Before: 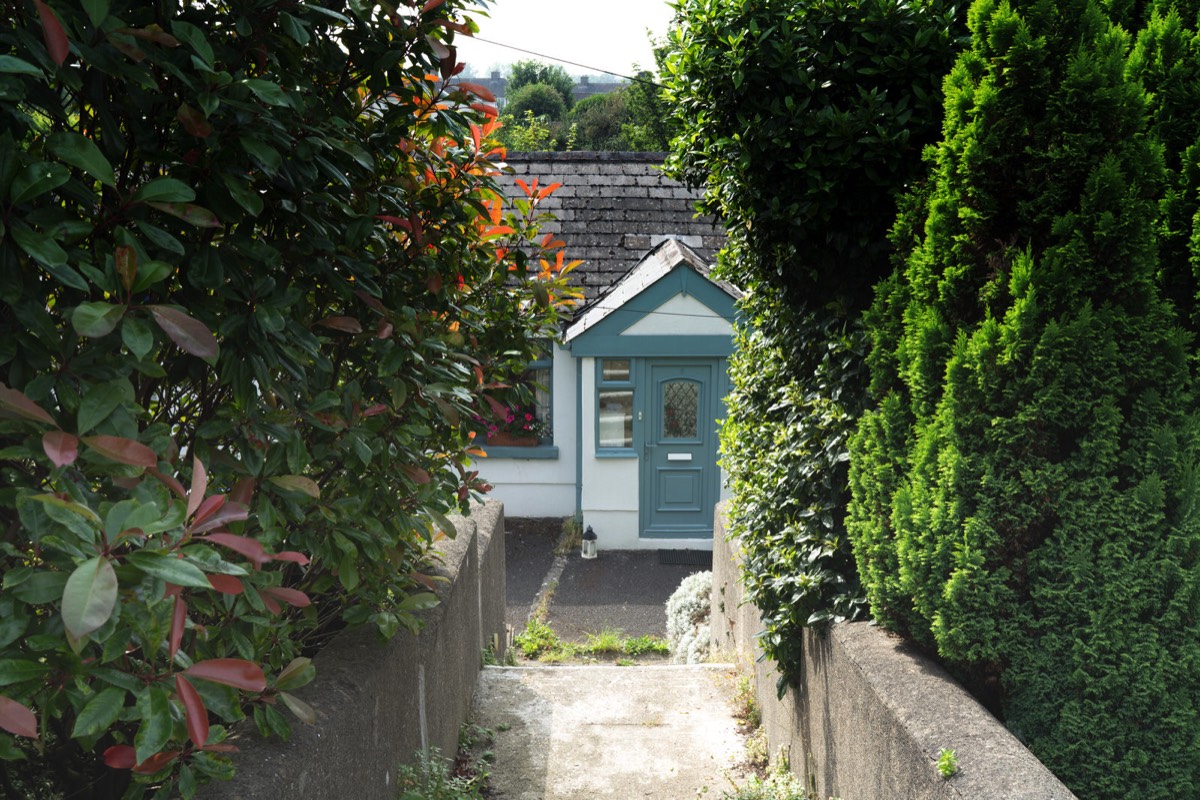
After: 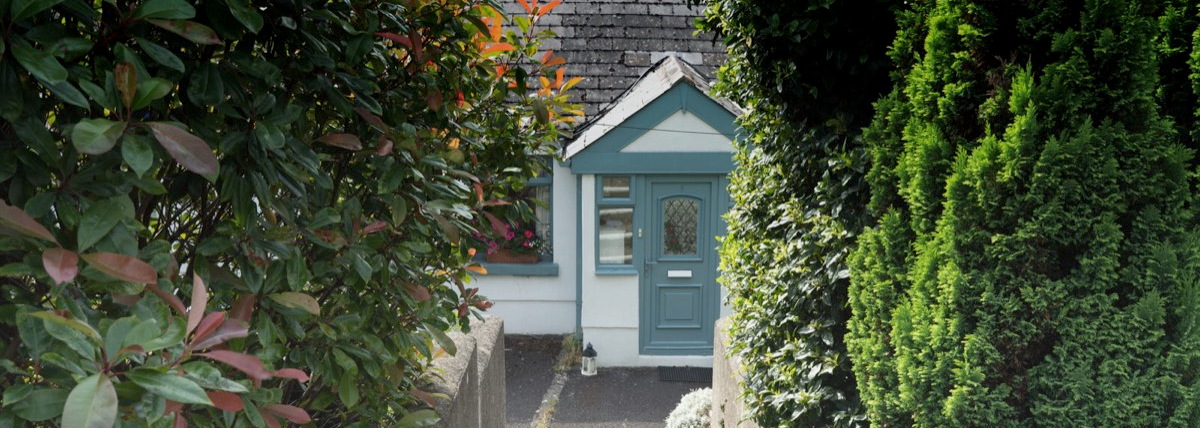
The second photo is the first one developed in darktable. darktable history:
graduated density: rotation -0.352°, offset 57.64
local contrast: mode bilateral grid, contrast 20, coarseness 50, detail 120%, midtone range 0.2
crop and rotate: top 23.043%, bottom 23.437%
